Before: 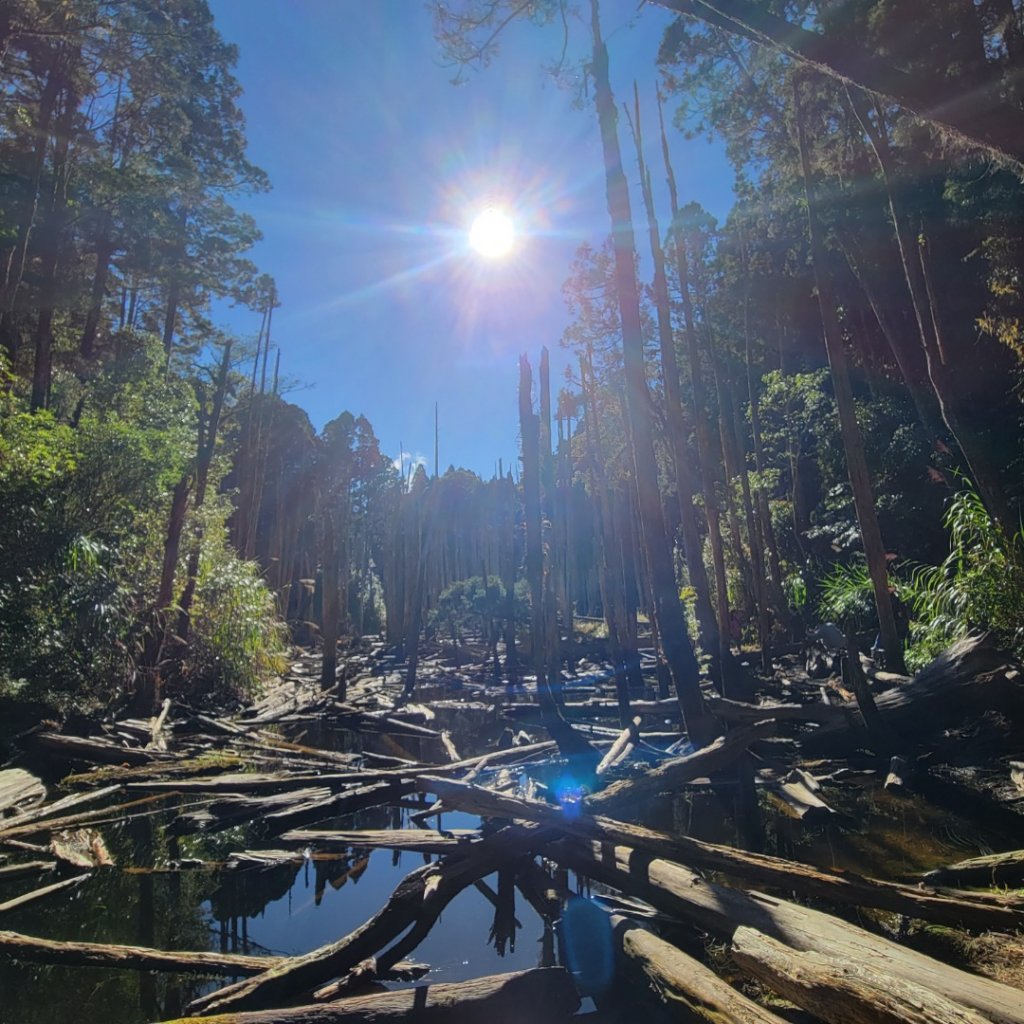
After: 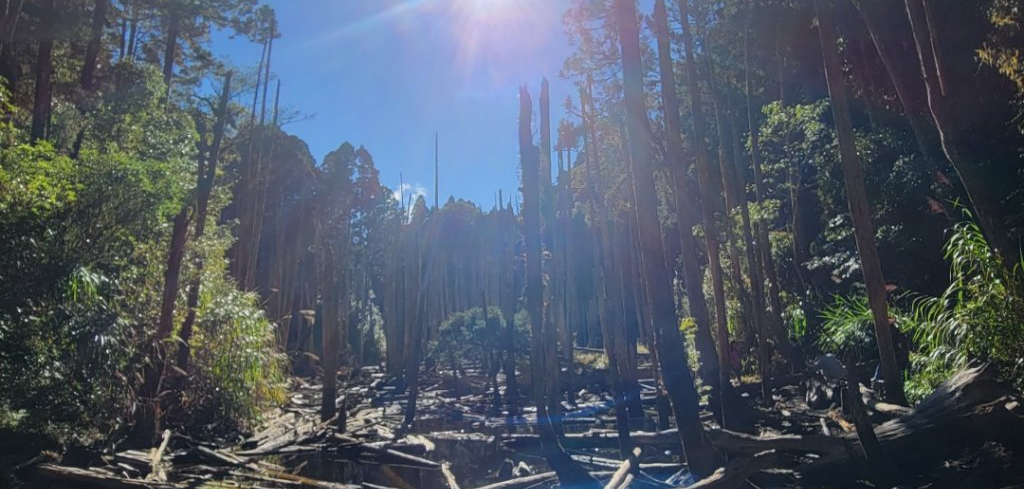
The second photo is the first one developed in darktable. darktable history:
crop and rotate: top 26.279%, bottom 25.895%
